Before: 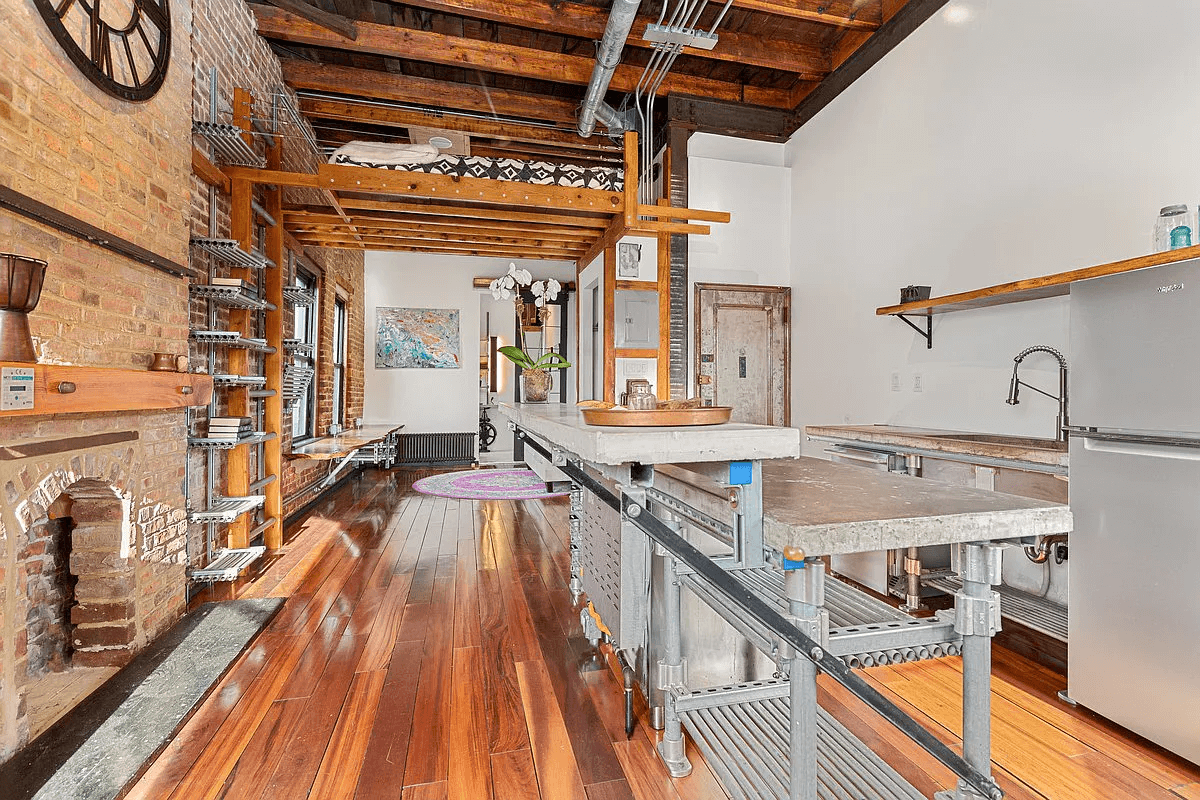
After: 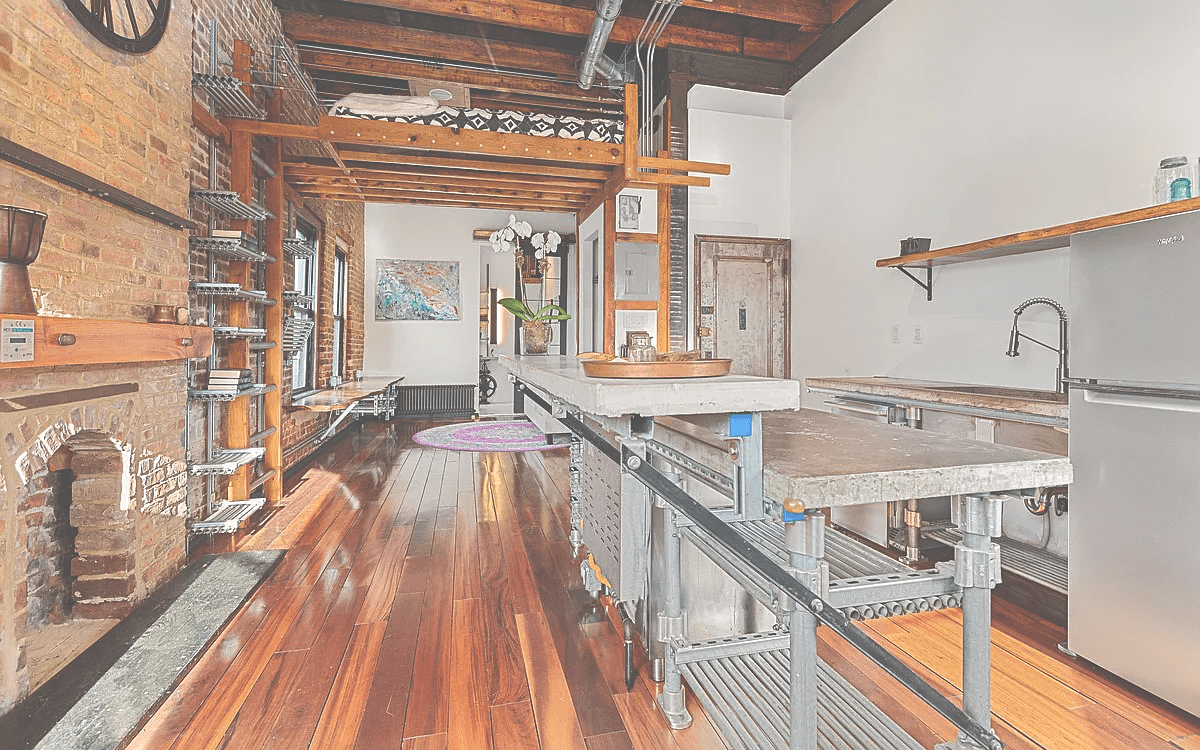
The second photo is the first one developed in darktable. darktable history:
sharpen: amount 0.201
crop and rotate: top 6.18%
exposure: black level correction -0.086, compensate exposure bias true, compensate highlight preservation false
